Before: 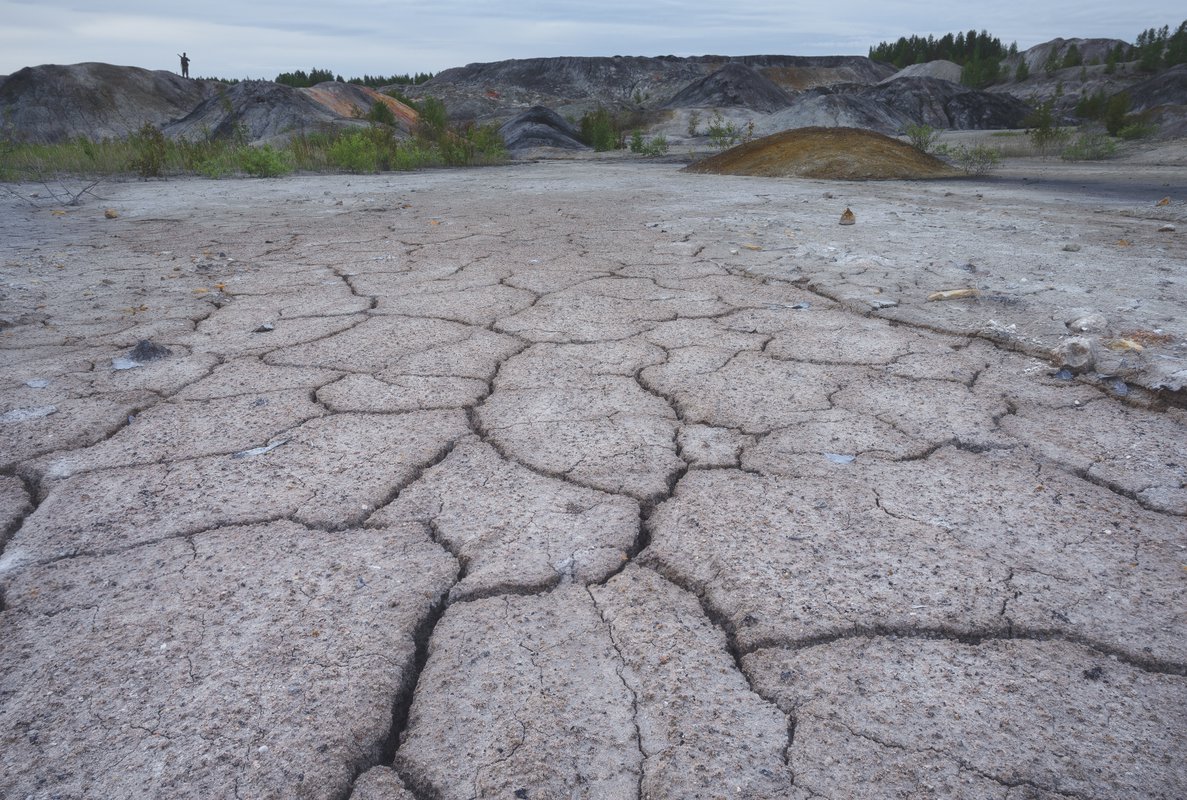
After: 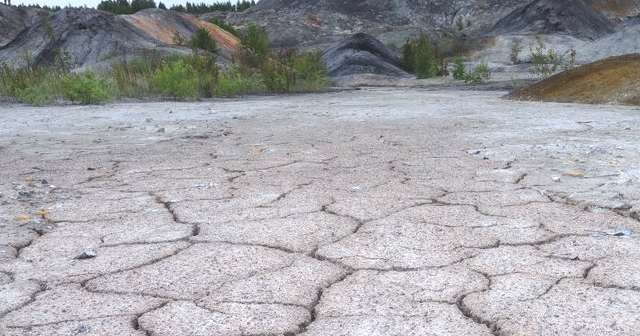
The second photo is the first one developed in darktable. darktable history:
crop: left 15.052%, top 9.22%, right 30.997%, bottom 48.714%
tone equalizer: -8 EV -0.734 EV, -7 EV -0.682 EV, -6 EV -0.635 EV, -5 EV -0.366 EV, -3 EV 0.398 EV, -2 EV 0.6 EV, -1 EV 0.695 EV, +0 EV 0.744 EV
